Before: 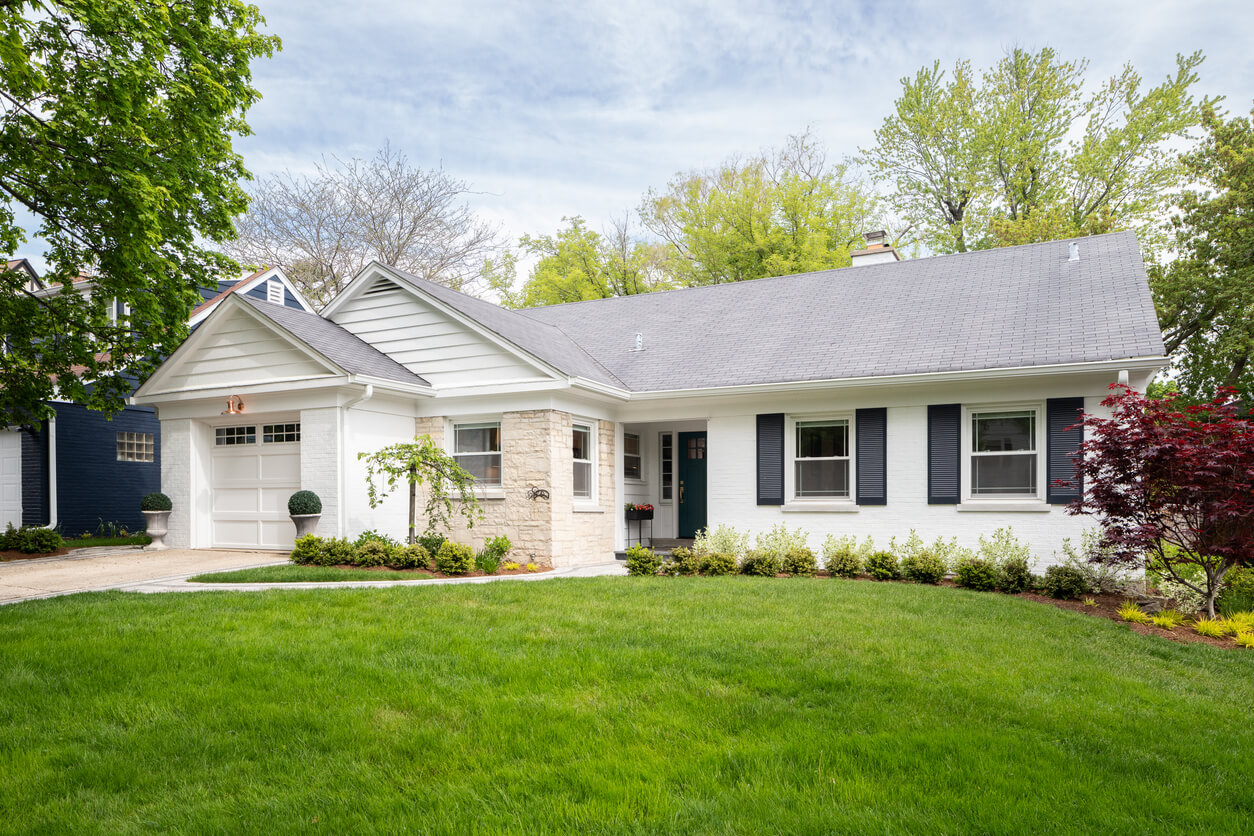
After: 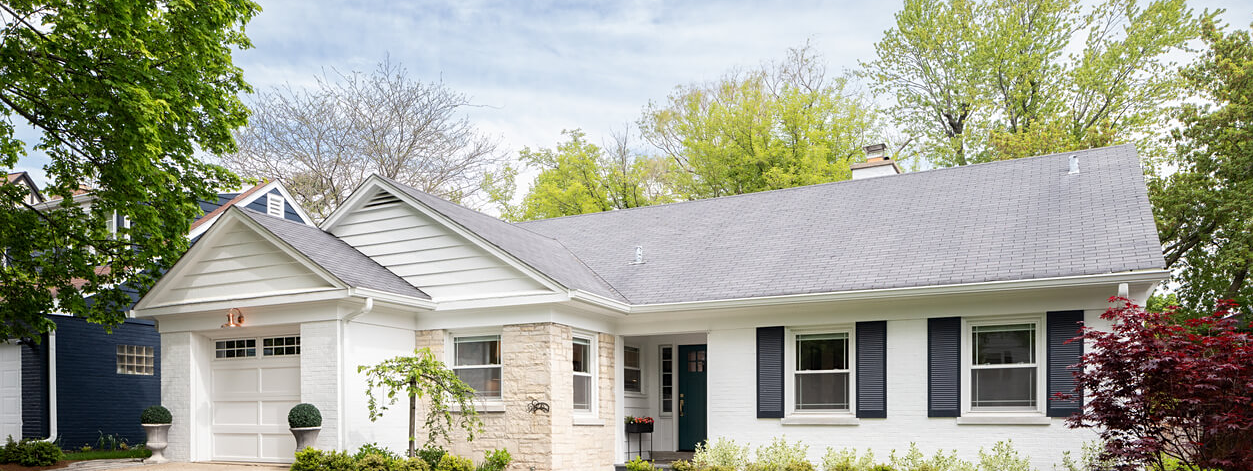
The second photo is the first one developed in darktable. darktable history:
sharpen: amount 0.216
crop and rotate: top 10.629%, bottom 32.941%
